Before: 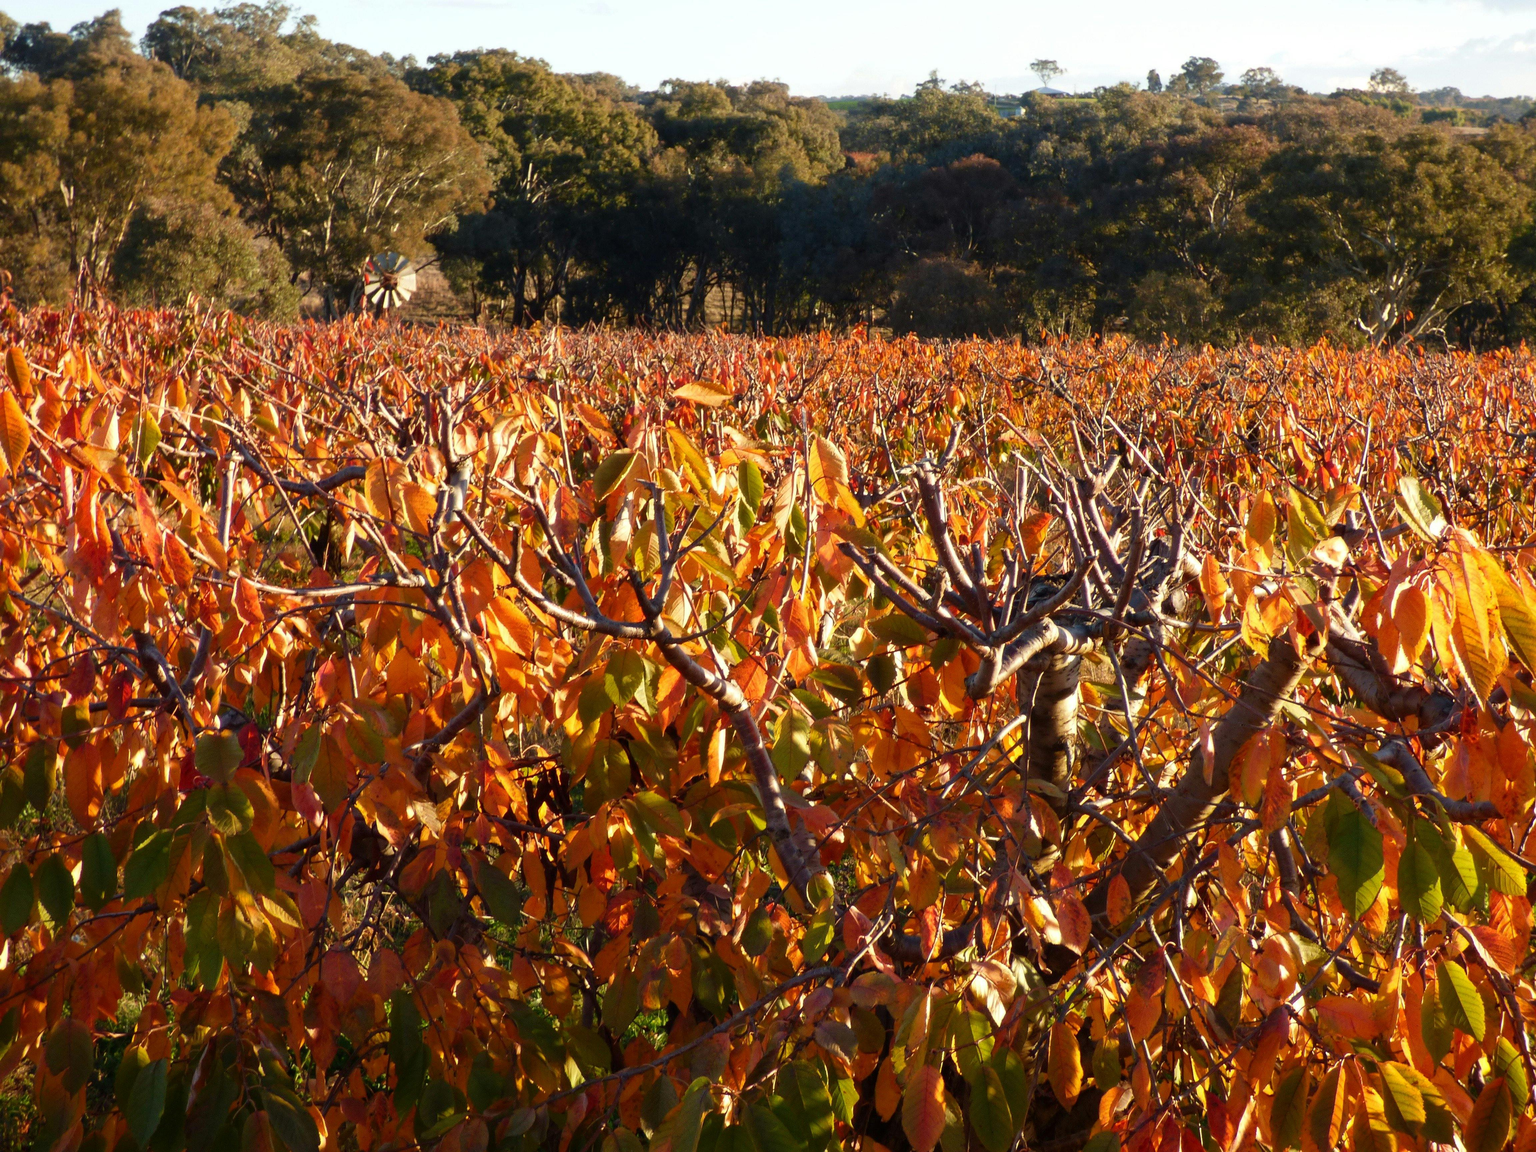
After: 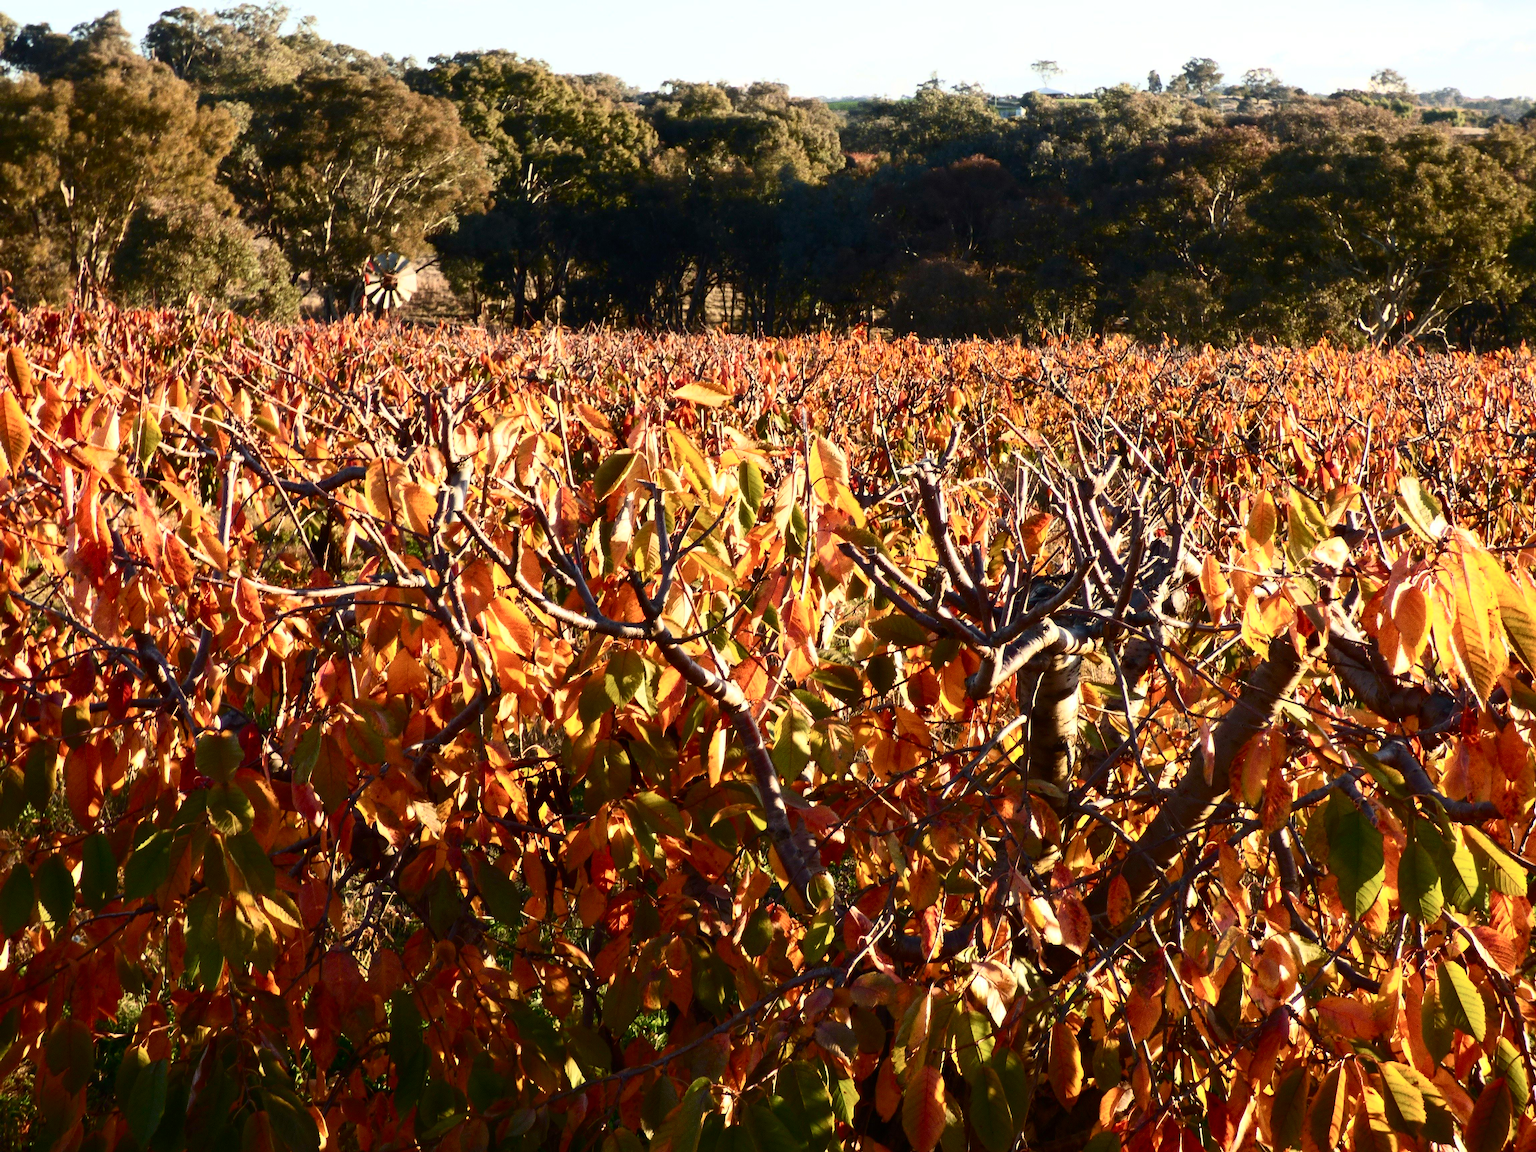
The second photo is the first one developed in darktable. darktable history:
contrast brightness saturation: contrast 0.392, brightness 0.112
